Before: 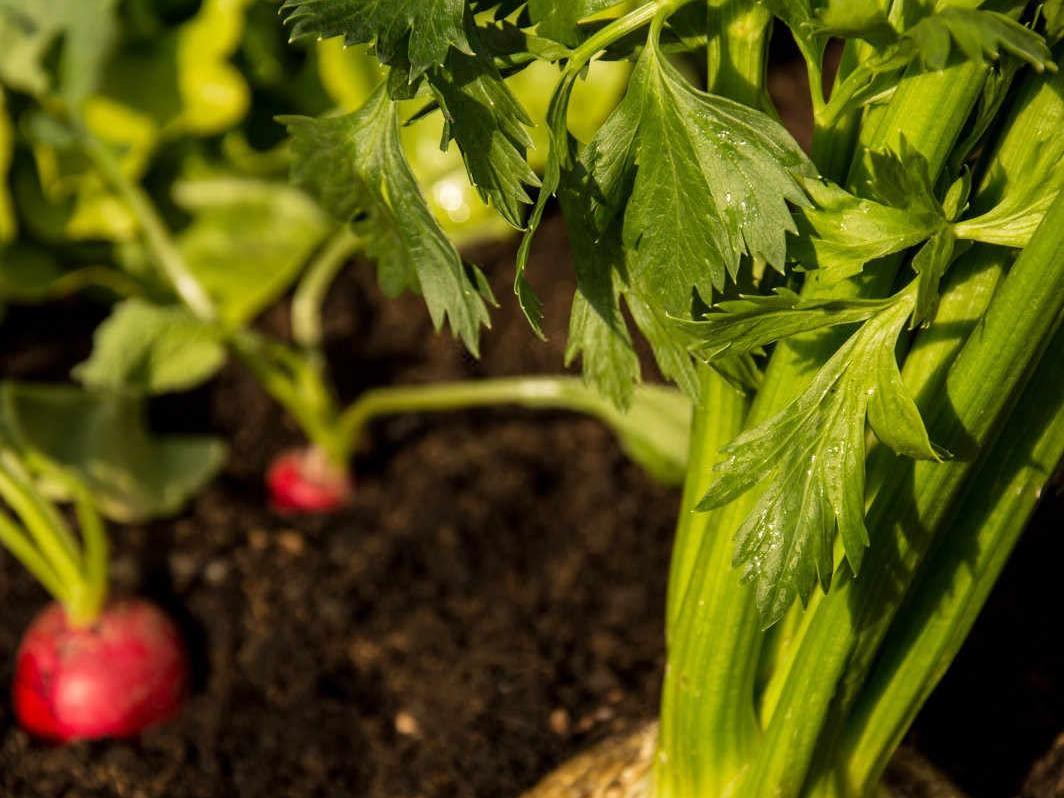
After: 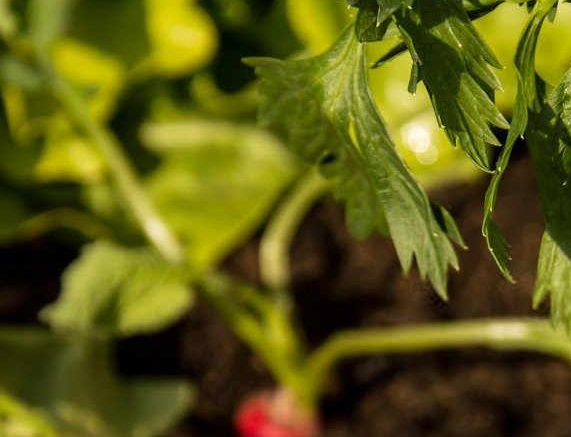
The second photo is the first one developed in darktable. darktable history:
crop and rotate: left 3.062%, top 7.372%, right 43.226%, bottom 37.762%
